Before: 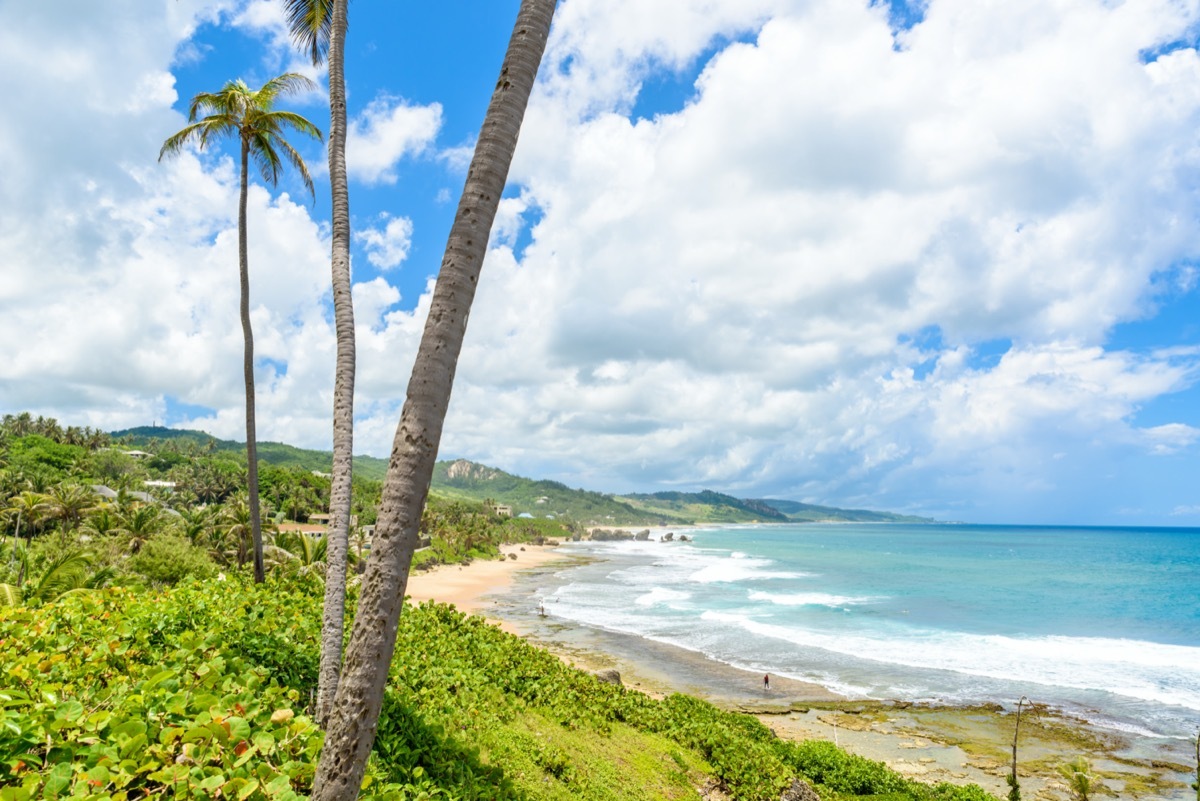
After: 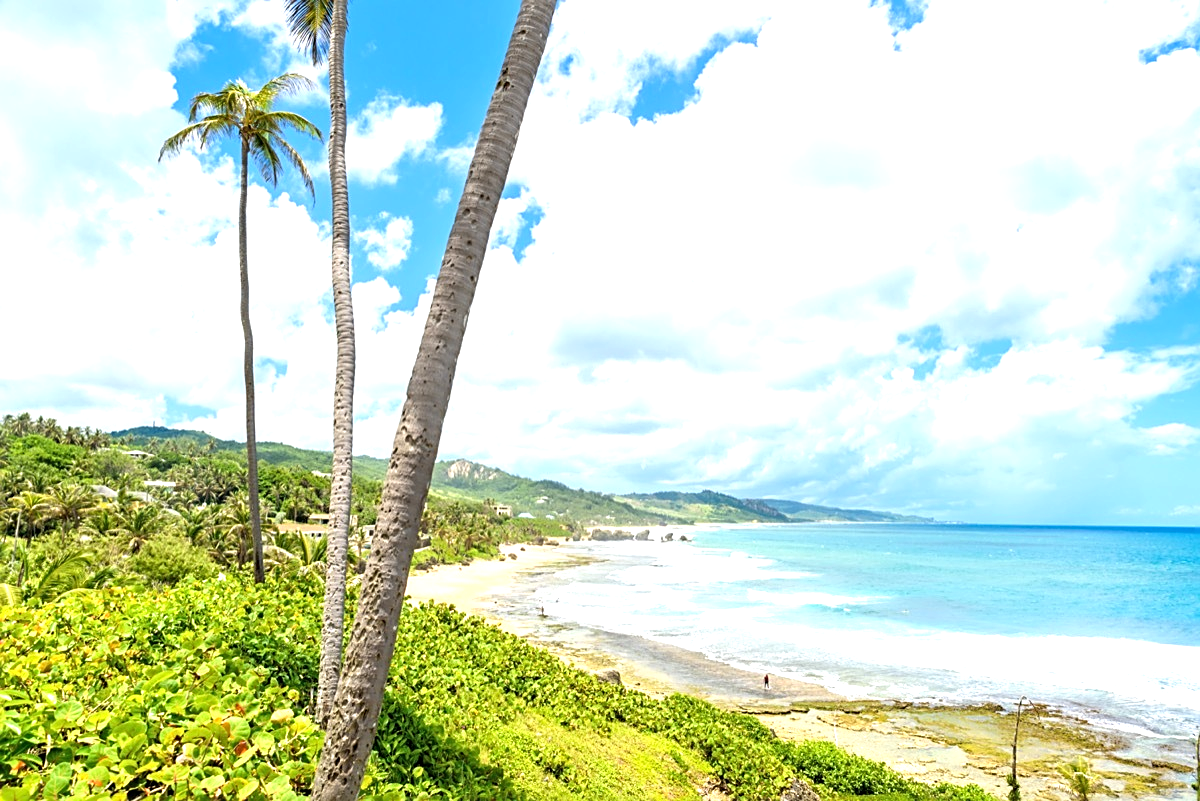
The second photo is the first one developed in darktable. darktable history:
exposure: black level correction 0, exposure 0.3 EV, compensate highlight preservation false
sharpen: on, module defaults
tone equalizer: -8 EV -0.414 EV, -7 EV -0.391 EV, -6 EV -0.371 EV, -5 EV -0.258 EV, -3 EV 0.201 EV, -2 EV 0.314 EV, -1 EV 0.399 EV, +0 EV 0.414 EV
